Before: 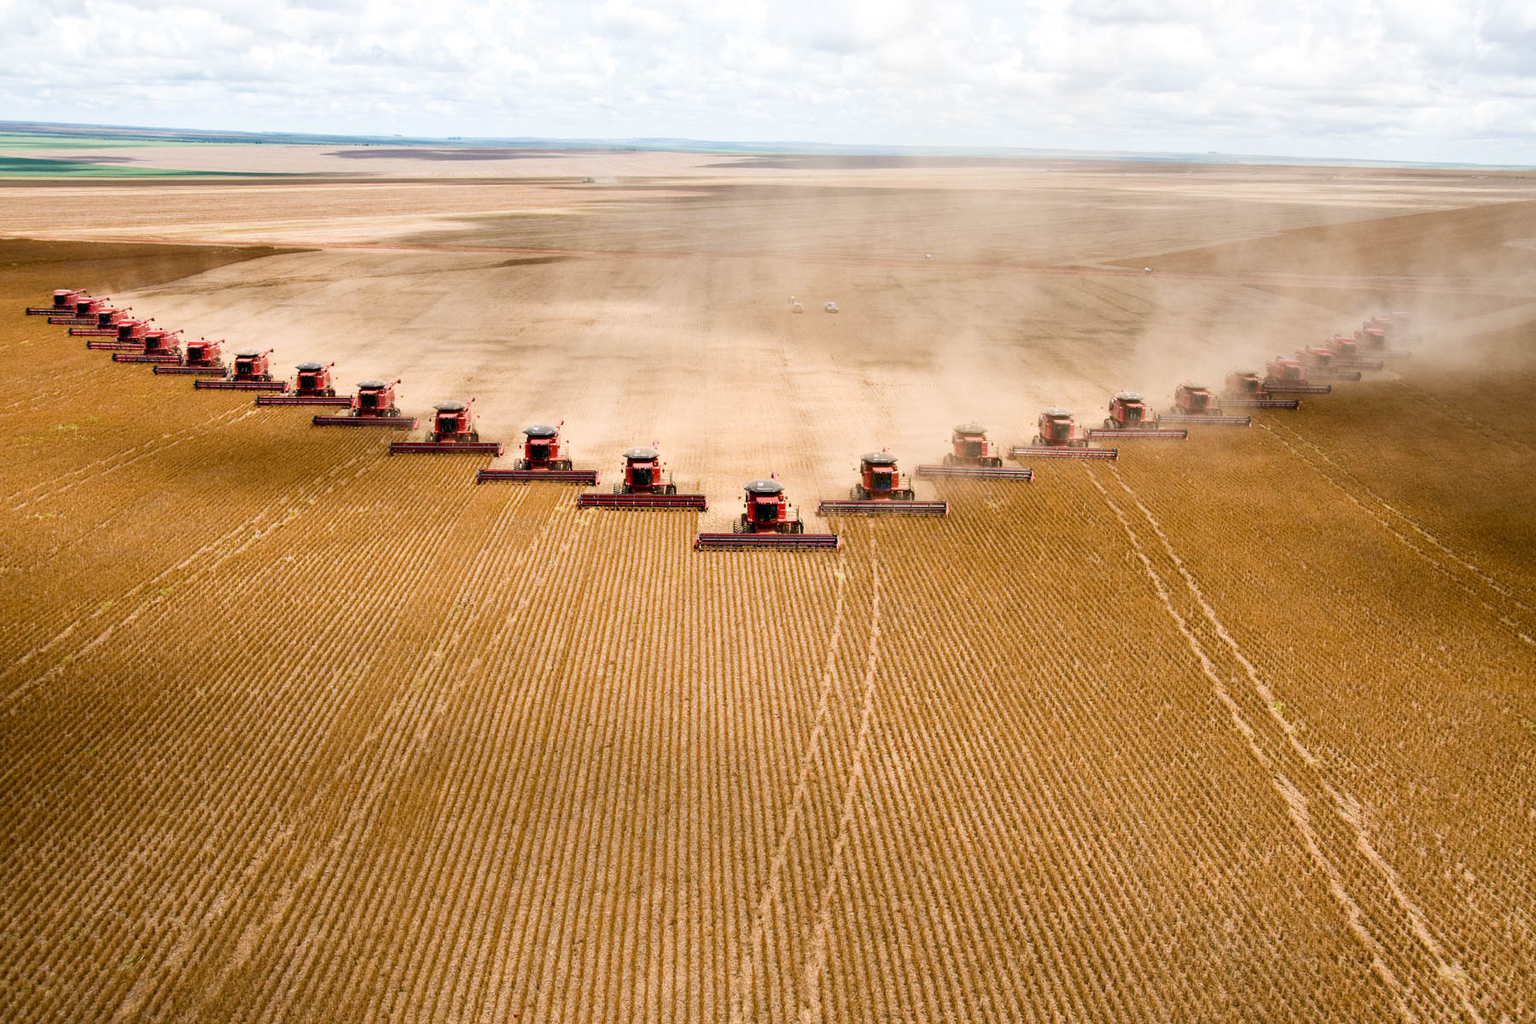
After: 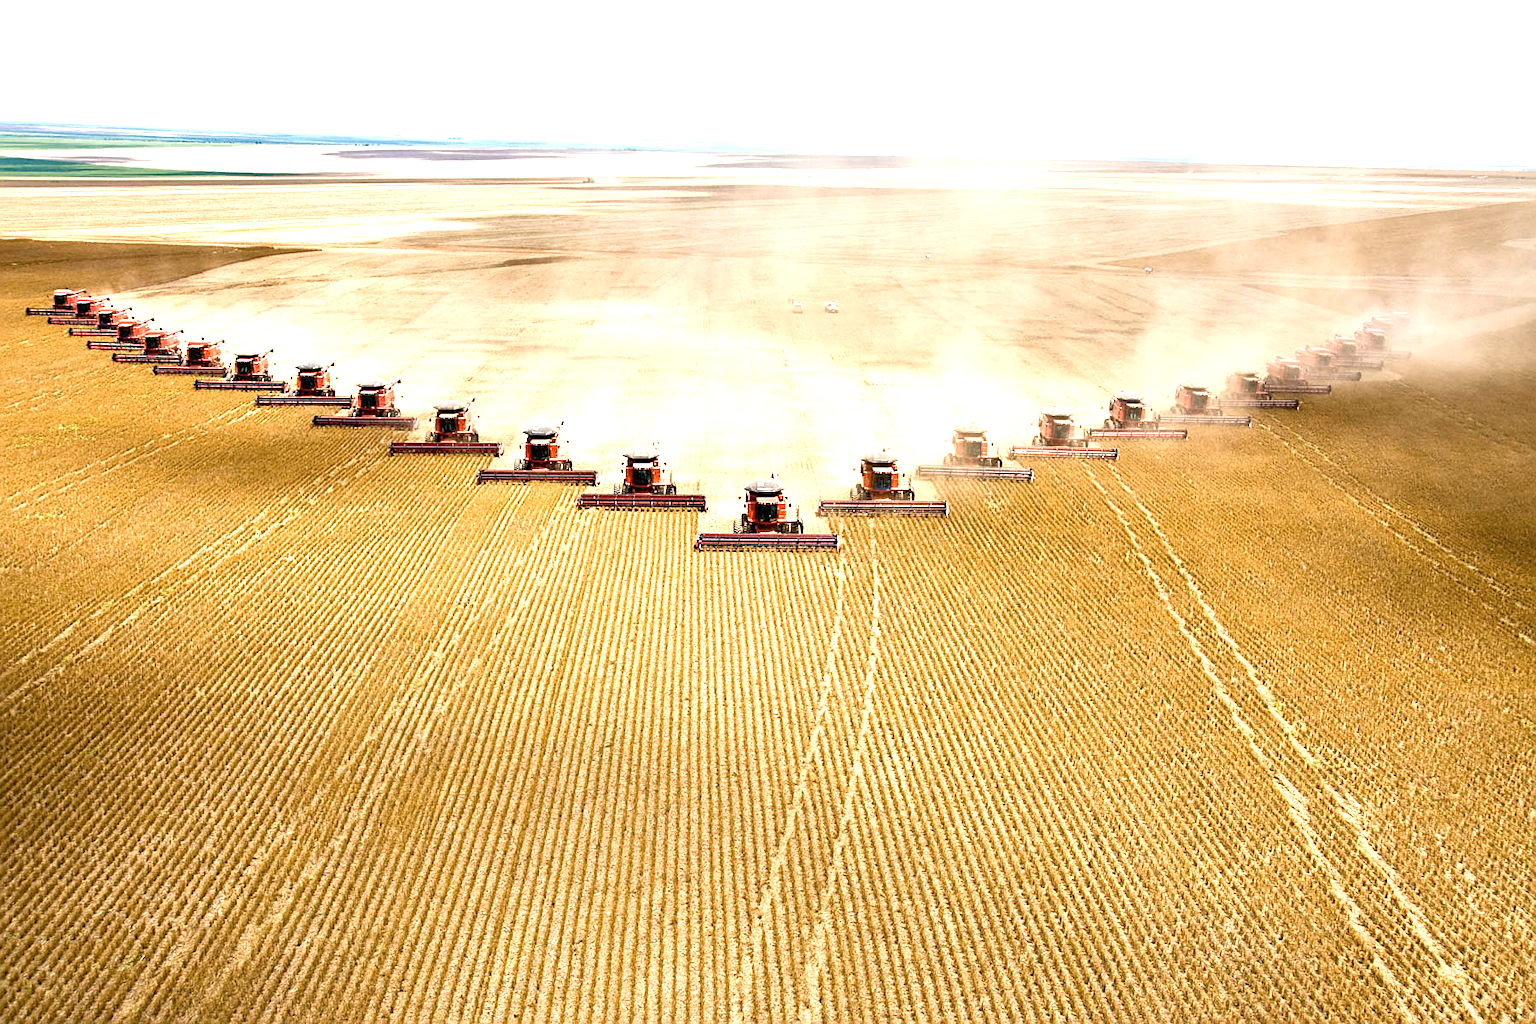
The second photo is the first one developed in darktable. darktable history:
color zones: curves: ch0 [(0, 0.558) (0.143, 0.548) (0.286, 0.447) (0.429, 0.259) (0.571, 0.5) (0.714, 0.5) (0.857, 0.593) (1, 0.558)]; ch1 [(0, 0.543) (0.01, 0.544) (0.12, 0.492) (0.248, 0.458) (0.5, 0.534) (0.748, 0.5) (0.99, 0.469) (1, 0.543)]; ch2 [(0, 0.507) (0.143, 0.522) (0.286, 0.505) (0.429, 0.5) (0.571, 0.5) (0.714, 0.5) (0.857, 0.5) (1, 0.507)]
sharpen: on, module defaults
exposure: black level correction 0, exposure 0.895 EV, compensate highlight preservation false
